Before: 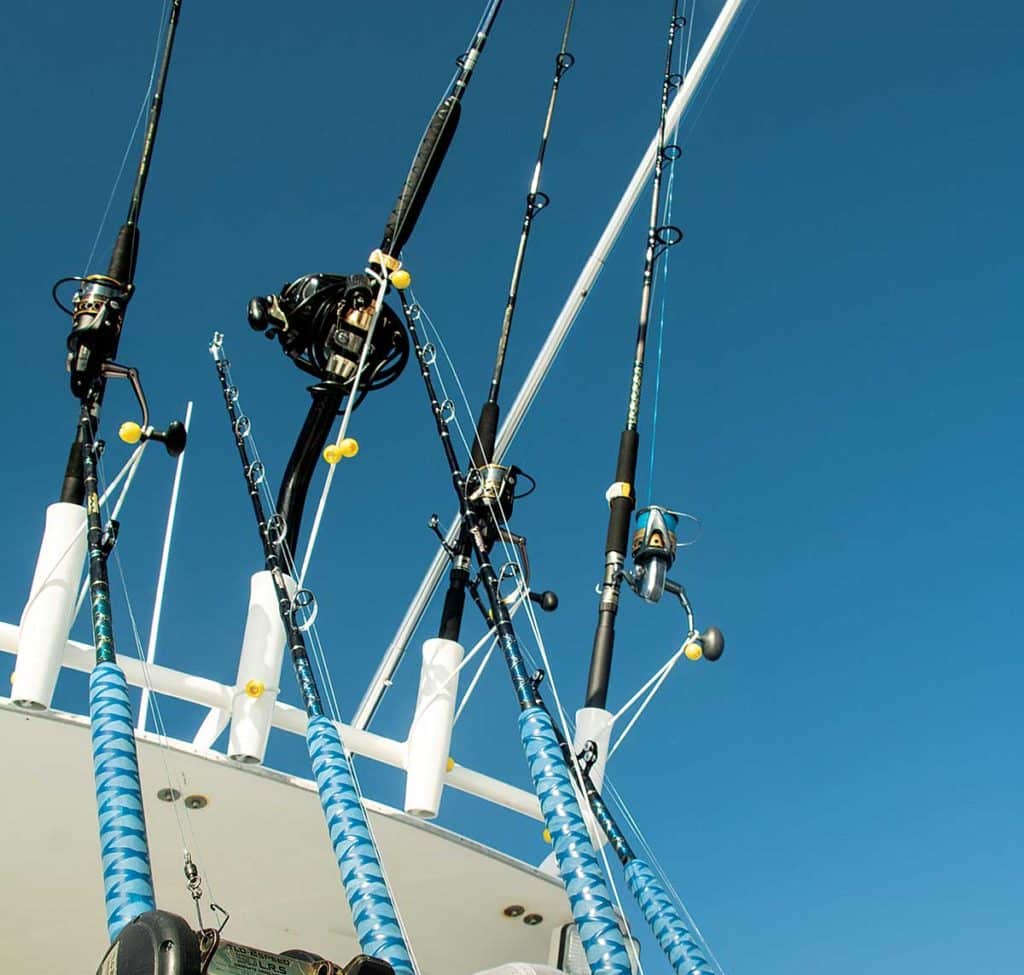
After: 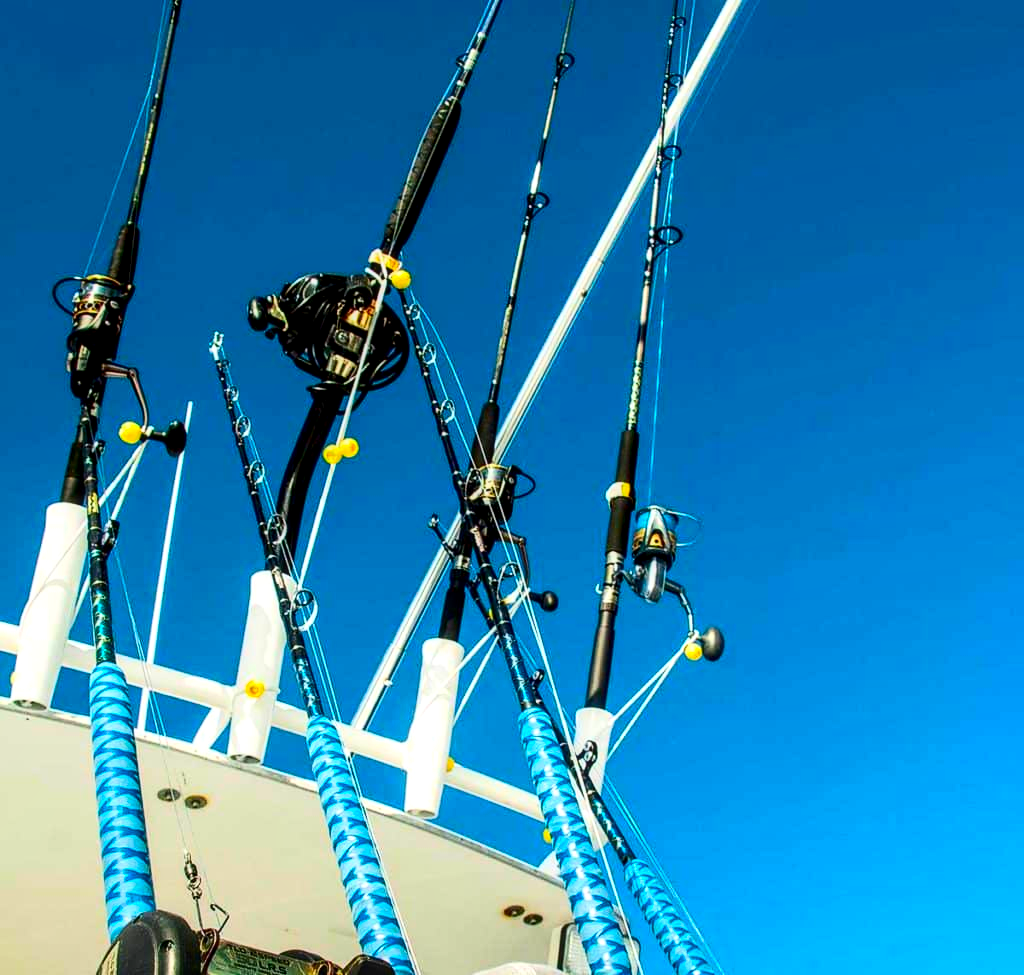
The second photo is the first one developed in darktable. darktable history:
local contrast: detail 130%
contrast brightness saturation: contrast 0.26, brightness 0.02, saturation 0.87
